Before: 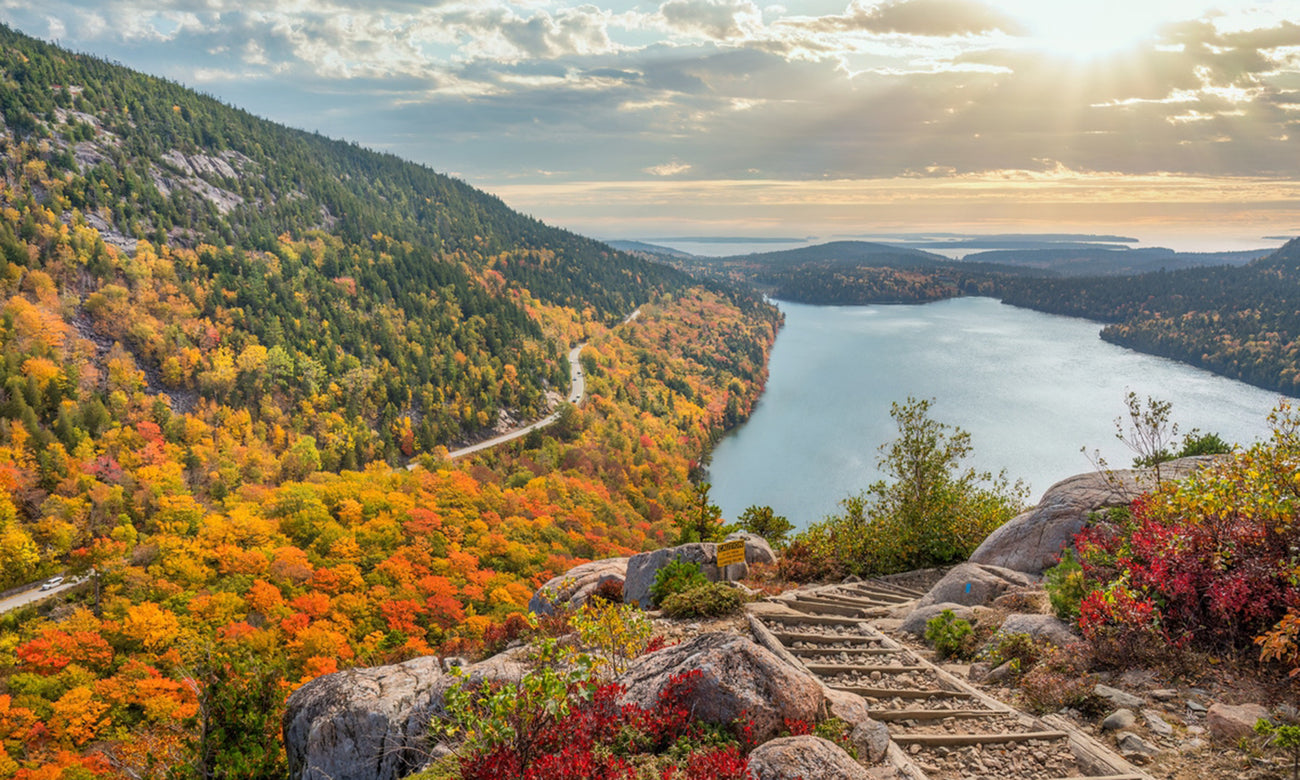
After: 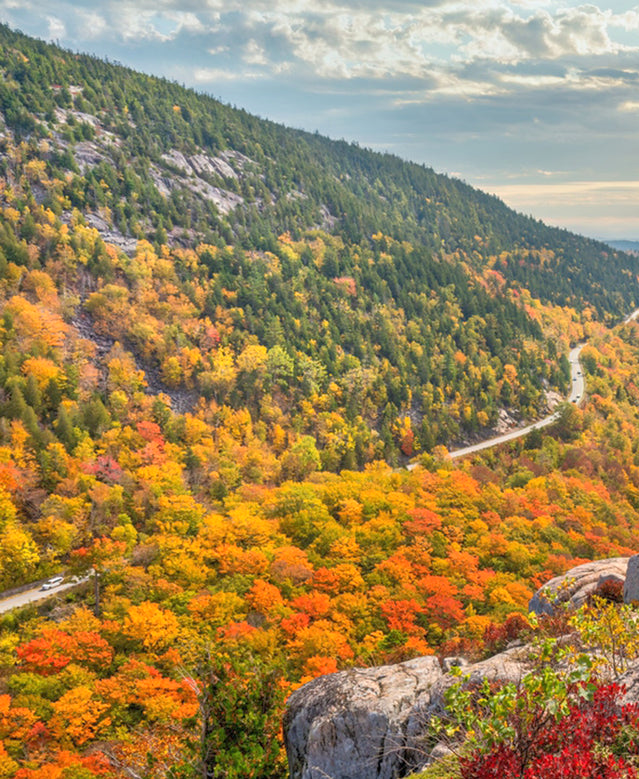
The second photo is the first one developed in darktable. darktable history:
crop and rotate: left 0%, top 0%, right 50.845%
tone equalizer: -8 EV 1 EV, -7 EV 1 EV, -6 EV 1 EV, -5 EV 1 EV, -4 EV 1 EV, -3 EV 0.75 EV, -2 EV 0.5 EV, -1 EV 0.25 EV
